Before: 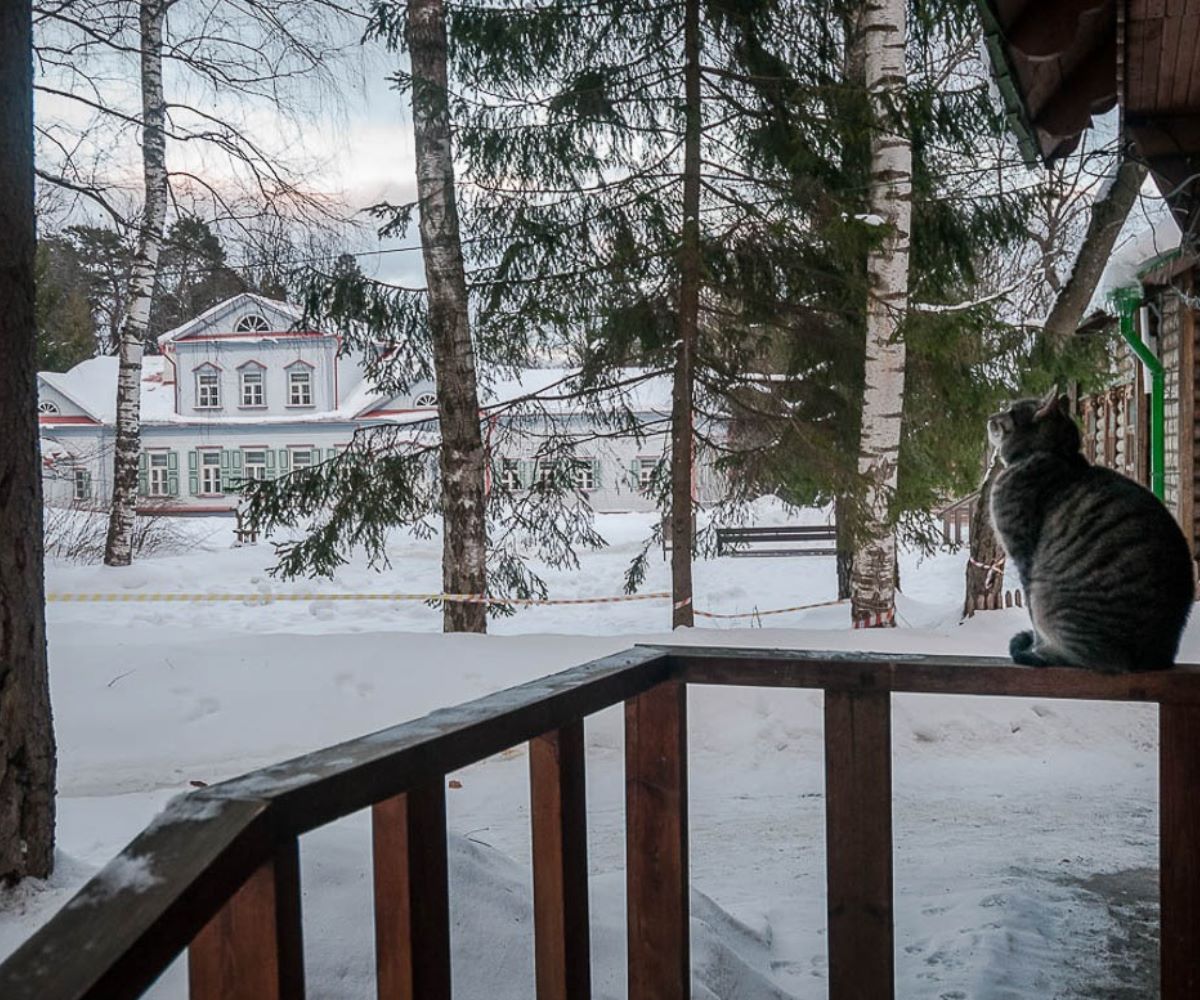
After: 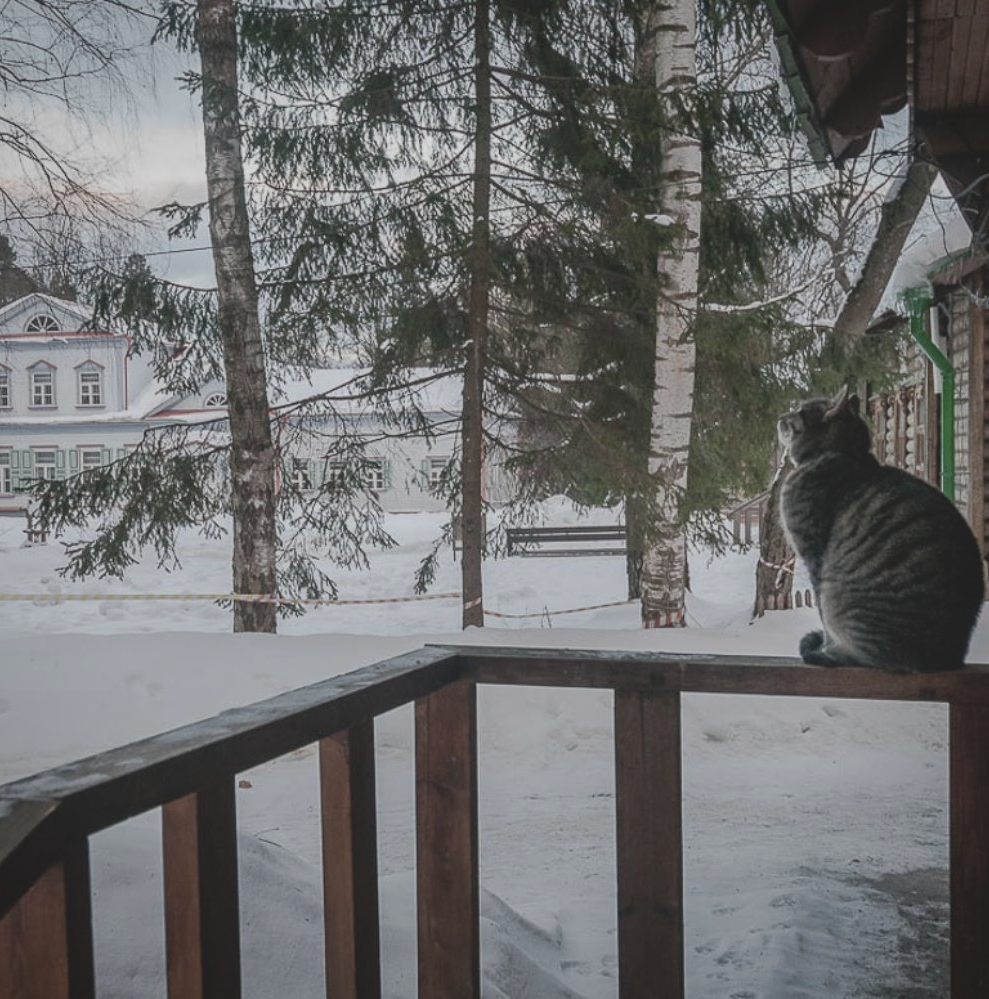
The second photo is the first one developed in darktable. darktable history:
contrast brightness saturation: contrast -0.26, saturation -0.43
crop: left 17.582%, bottom 0.031%
vignetting: brightness -0.233, saturation 0.141
